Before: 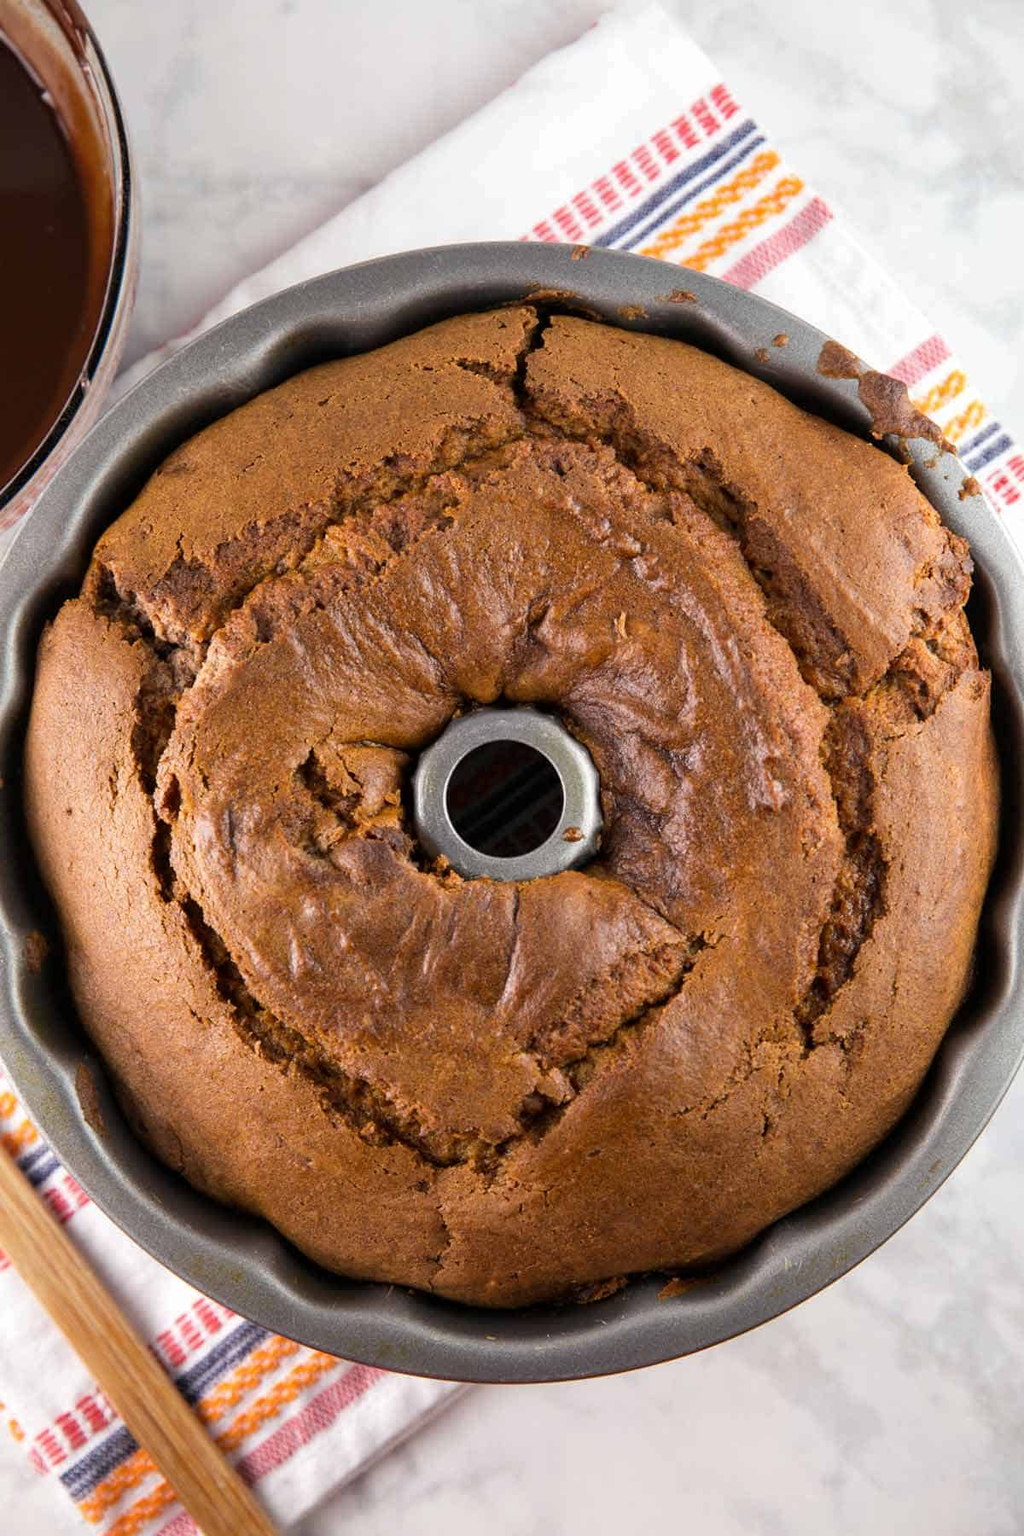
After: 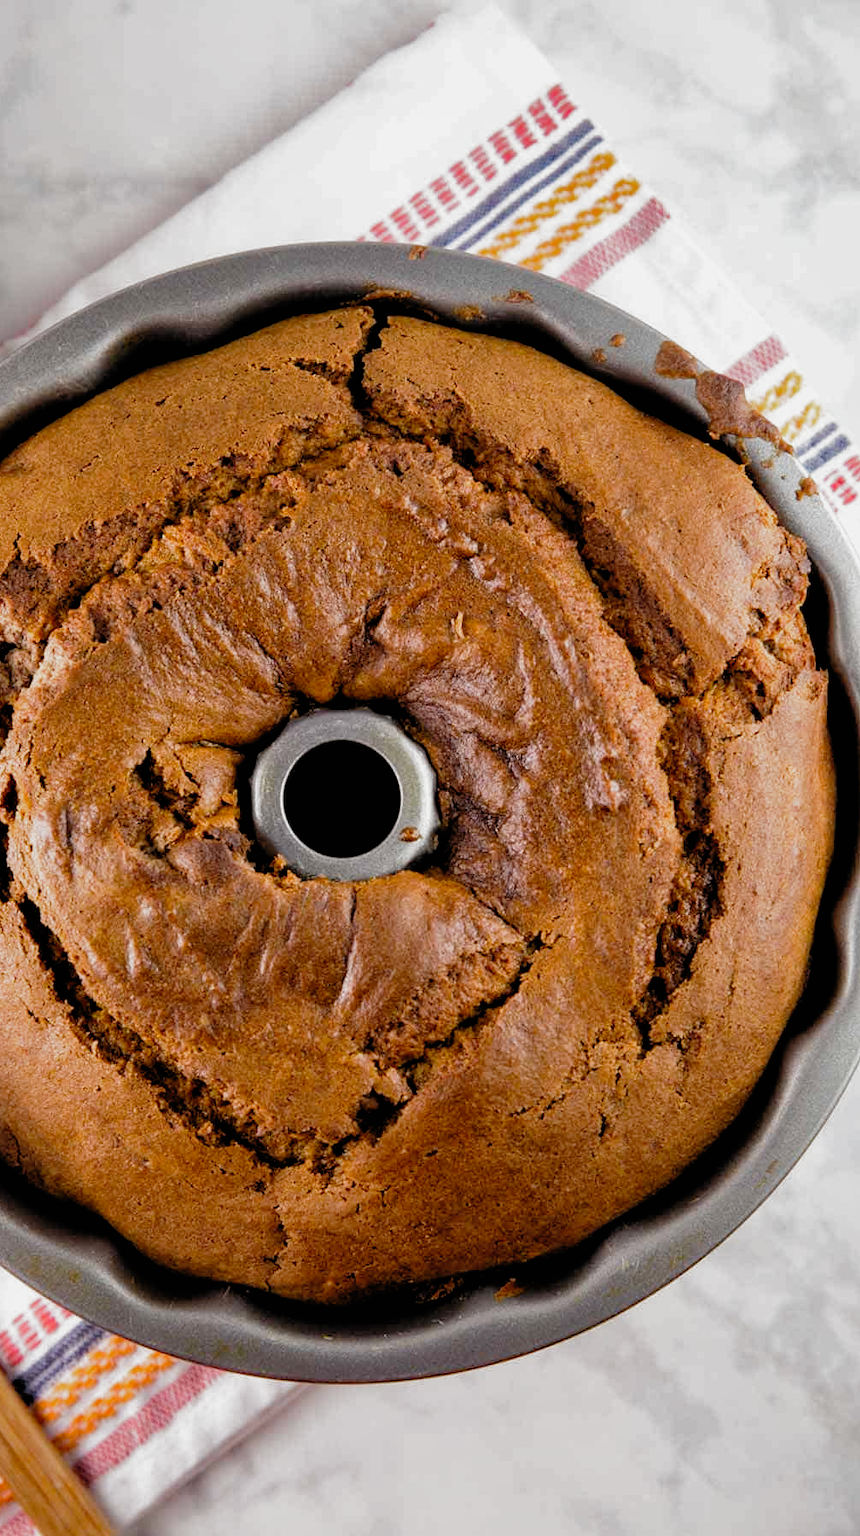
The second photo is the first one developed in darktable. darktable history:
shadows and highlights: on, module defaults
filmic rgb: black relative exposure -4.9 EV, white relative exposure 2.84 EV, hardness 3.7, preserve chrominance no, color science v5 (2021)
crop: left 15.923%
